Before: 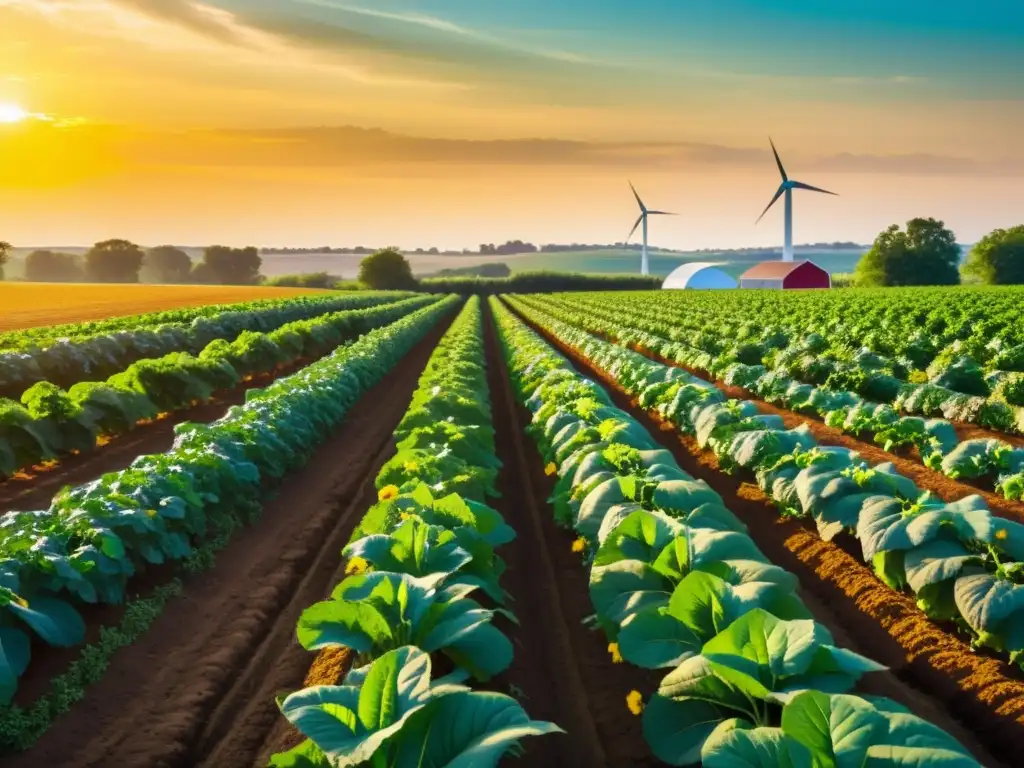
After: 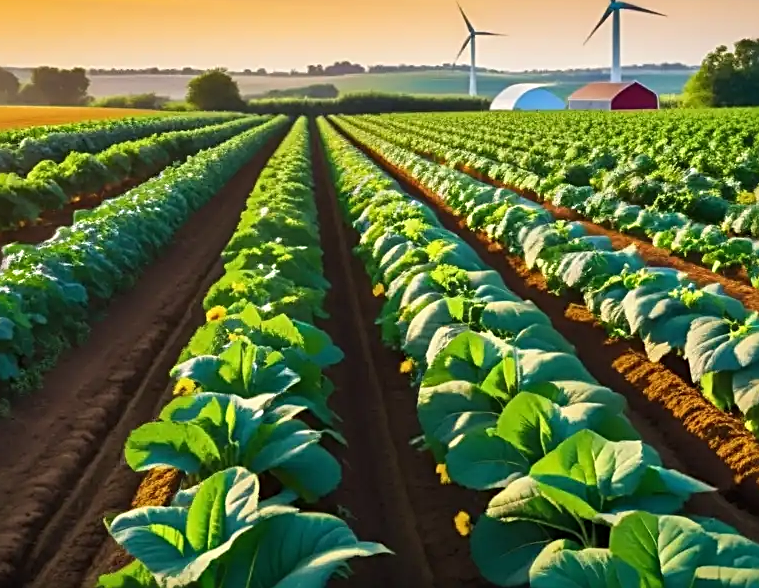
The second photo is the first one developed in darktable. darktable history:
crop: left 16.829%, top 23.342%, right 9.024%
sharpen: radius 2.747
